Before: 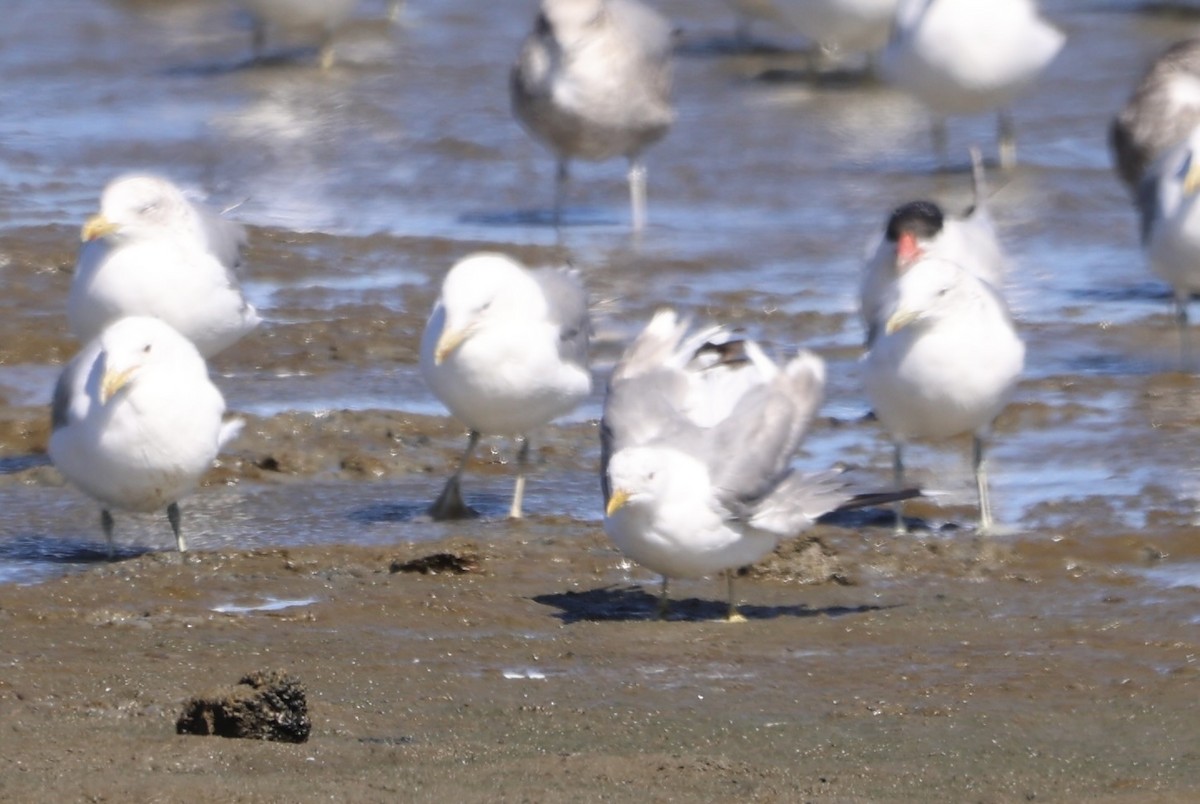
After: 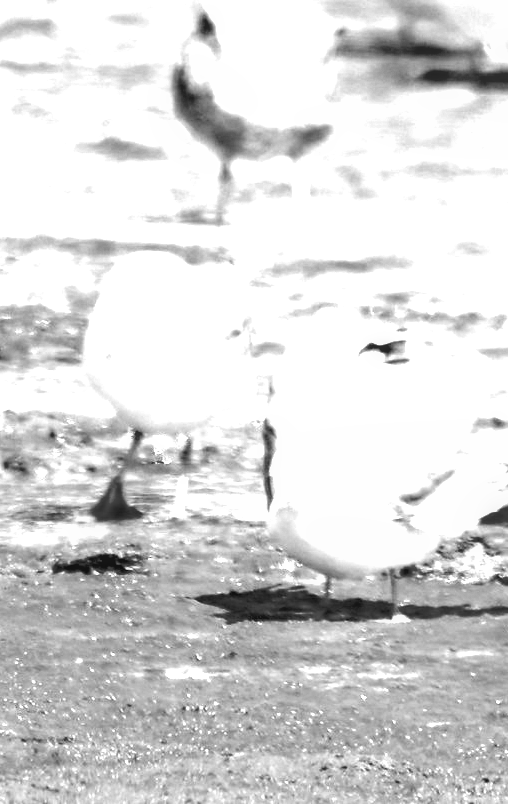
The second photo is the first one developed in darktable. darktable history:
crop: left 28.146%, right 29.476%
color calibration: output gray [0.23, 0.37, 0.4, 0], gray › normalize channels true, illuminant custom, x 0.371, y 0.382, temperature 4283.03 K, gamut compression 0.008
exposure: black level correction 0.011, exposure 1.078 EV, compensate exposure bias true, compensate highlight preservation false
tone equalizer: -8 EV -1.12 EV, -7 EV -1.01 EV, -6 EV -0.847 EV, -5 EV -0.601 EV, -3 EV 0.571 EV, -2 EV 0.837 EV, -1 EV 0.999 EV, +0 EV 1.06 EV
local contrast: detail 110%
base curve: preserve colors average RGB
shadows and highlights: low approximation 0.01, soften with gaussian
